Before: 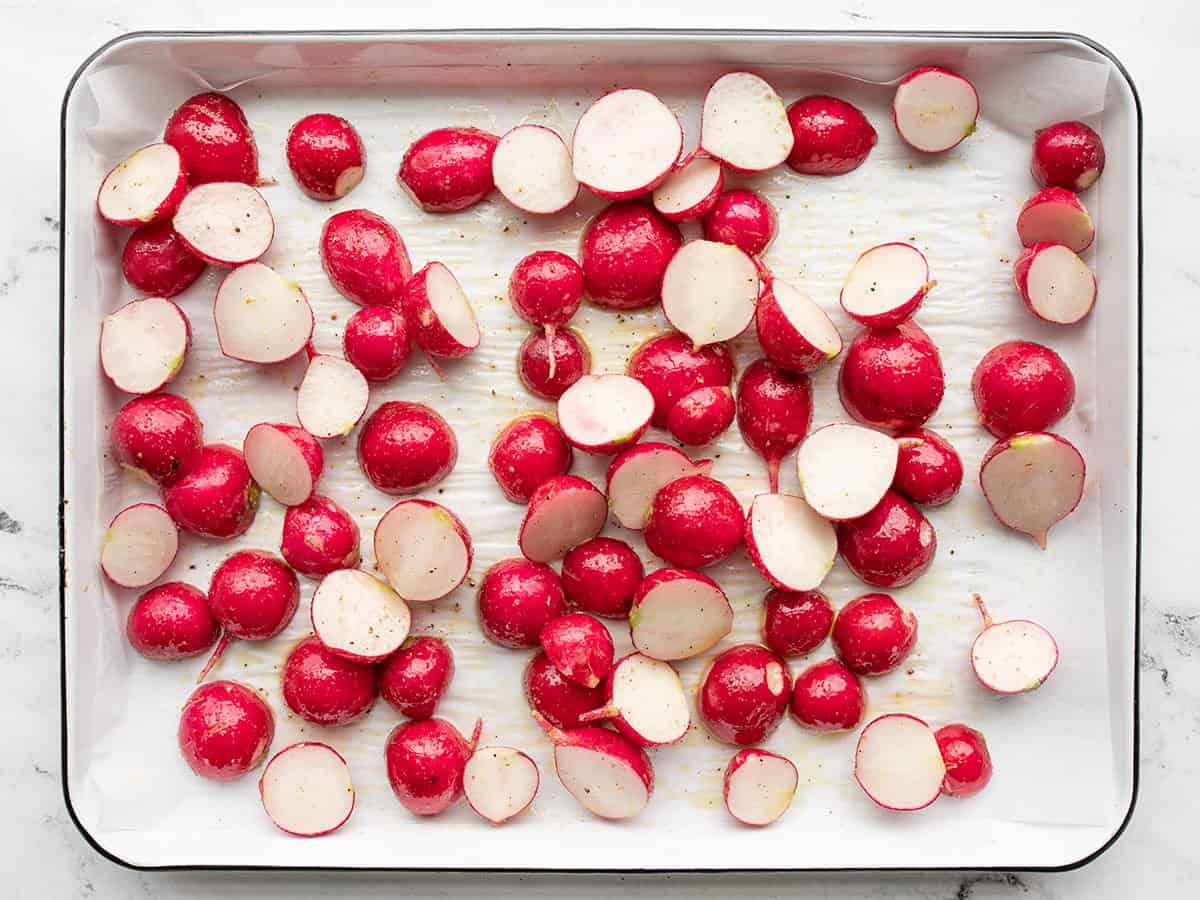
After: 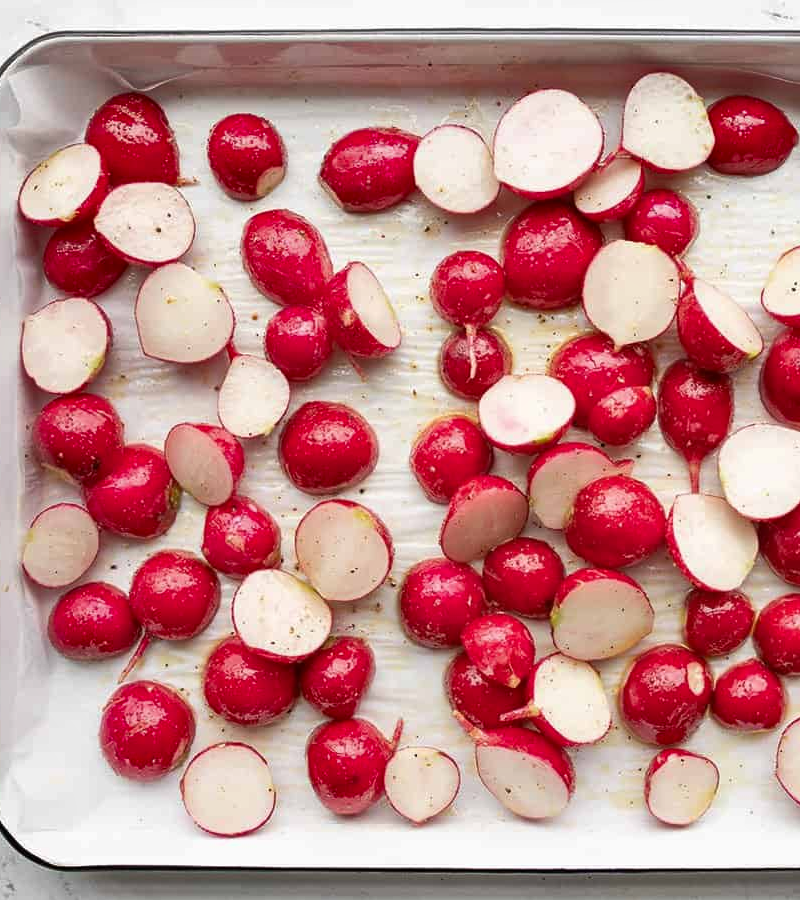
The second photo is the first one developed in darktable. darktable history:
shadows and highlights: low approximation 0.01, soften with gaussian
crop and rotate: left 6.617%, right 26.717%
